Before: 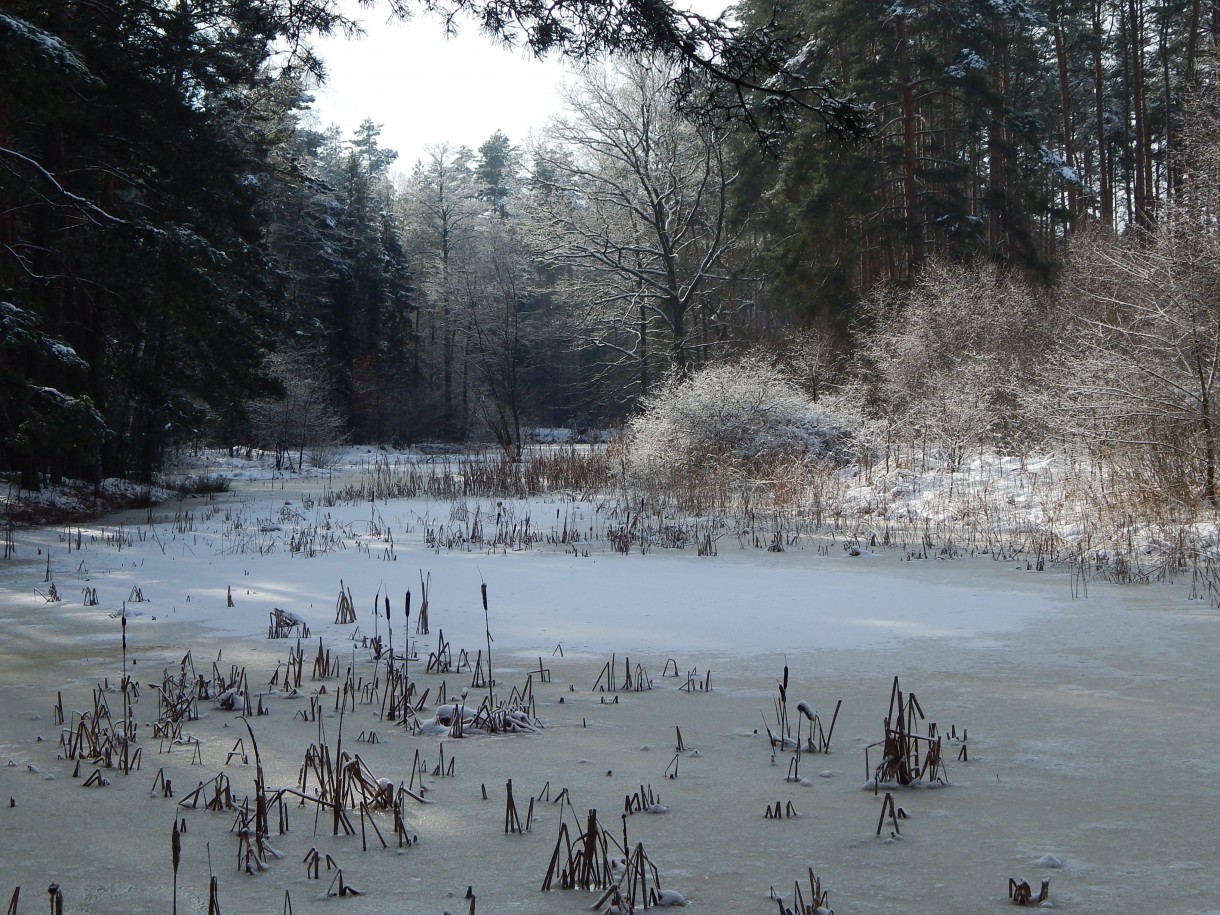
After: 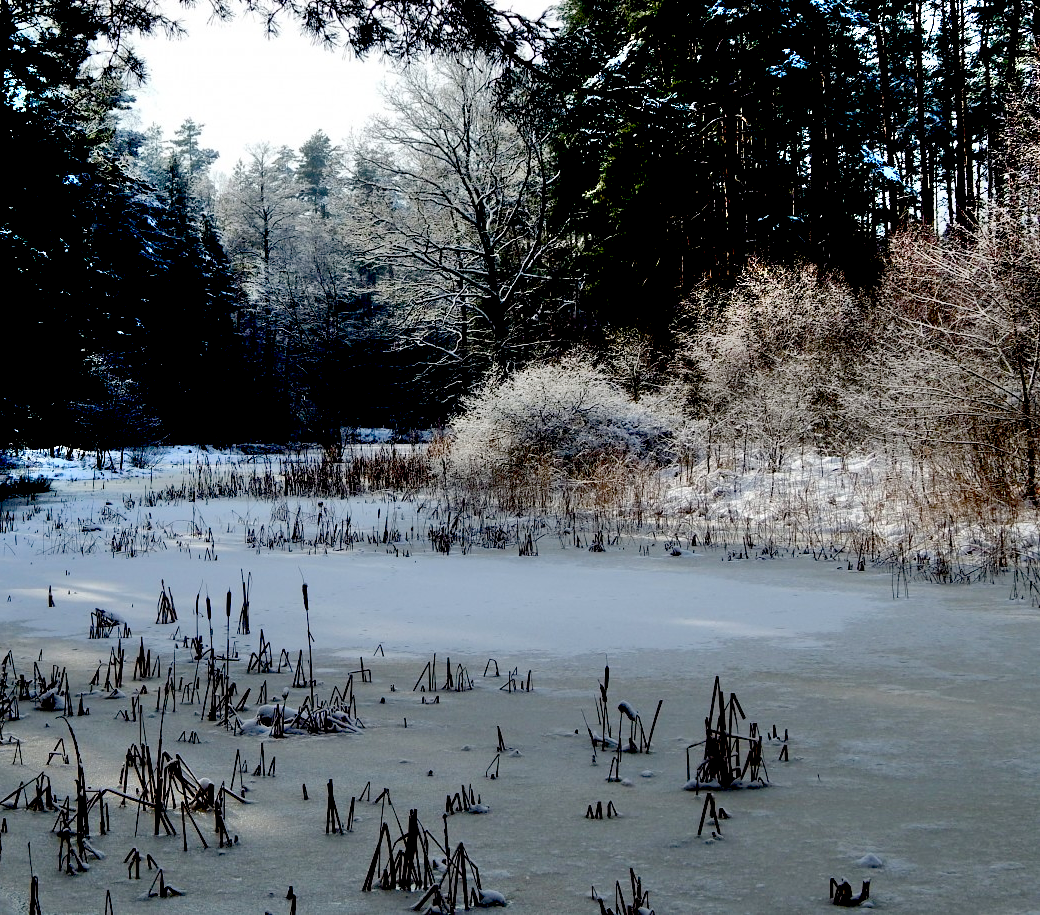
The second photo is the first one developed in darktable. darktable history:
exposure: black level correction 0.058, compensate highlight preservation false
crop and rotate: left 14.748%
shadows and highlights: shadows 48.94, highlights -42.44, soften with gaussian
